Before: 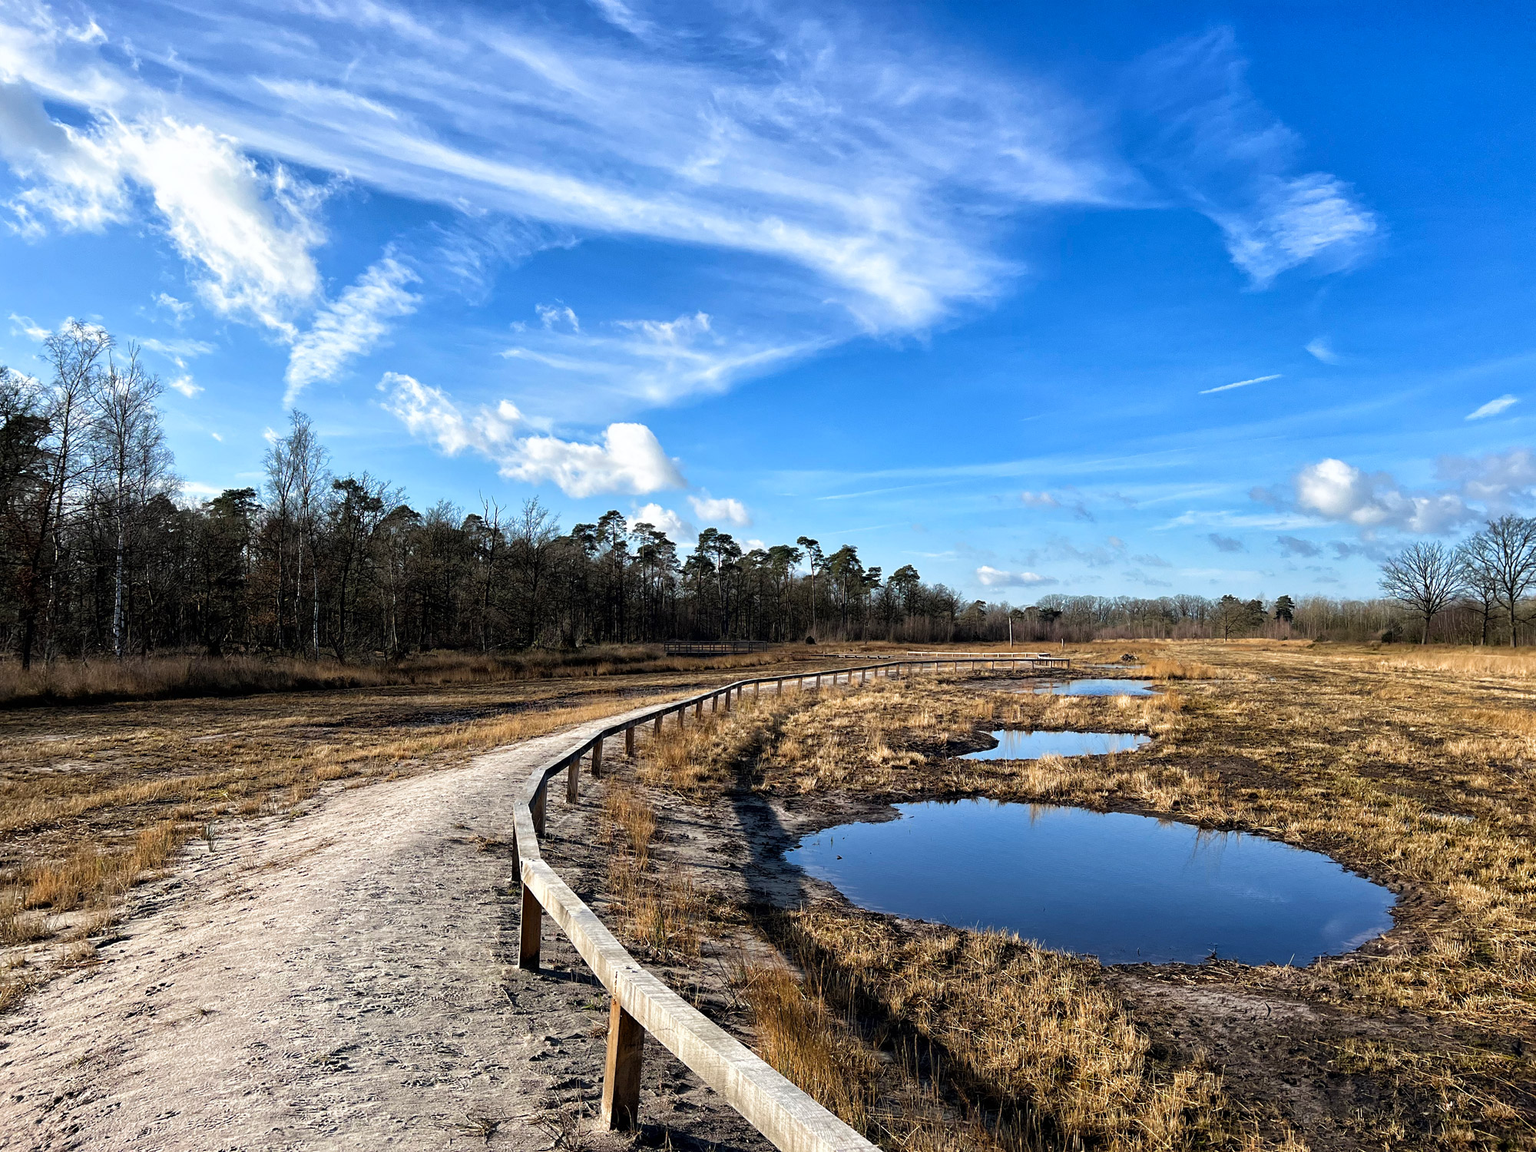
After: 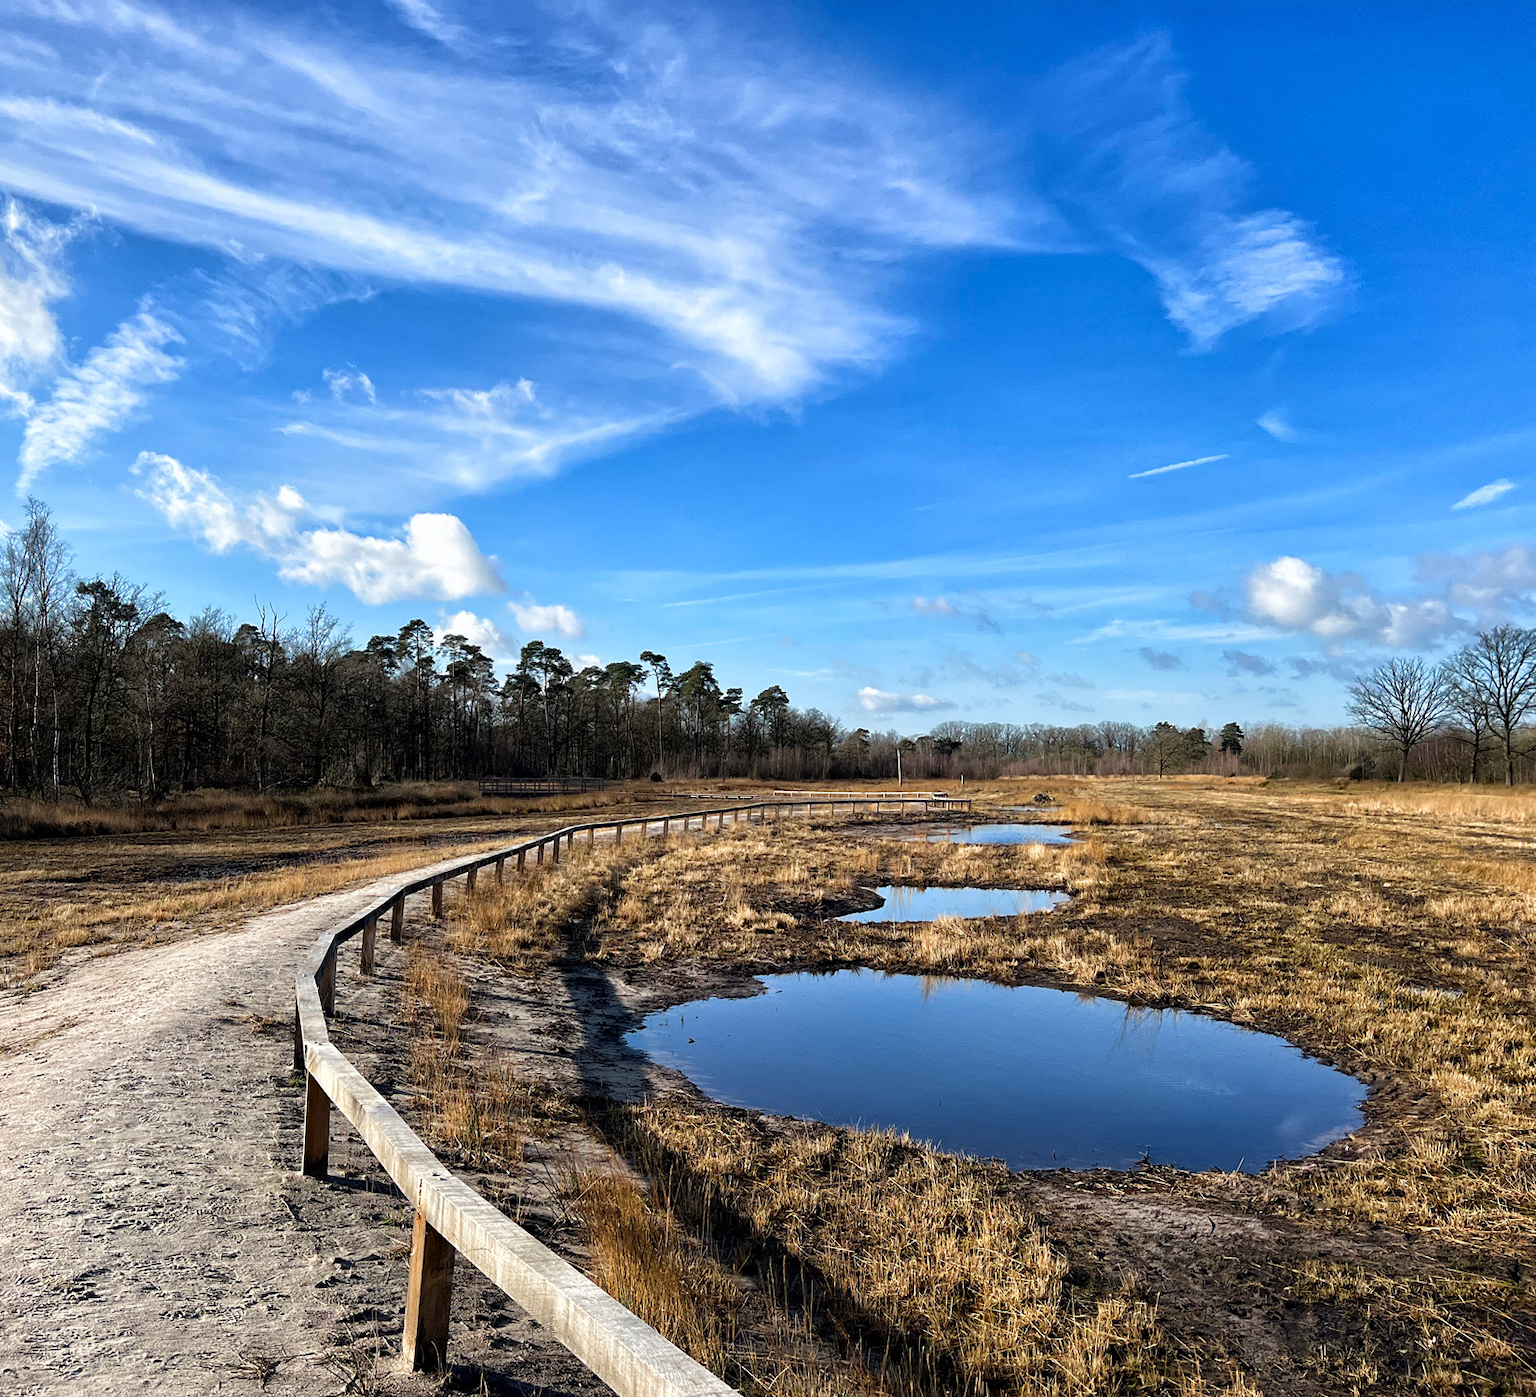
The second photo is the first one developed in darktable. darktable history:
crop: left 17.554%, bottom 0.023%
